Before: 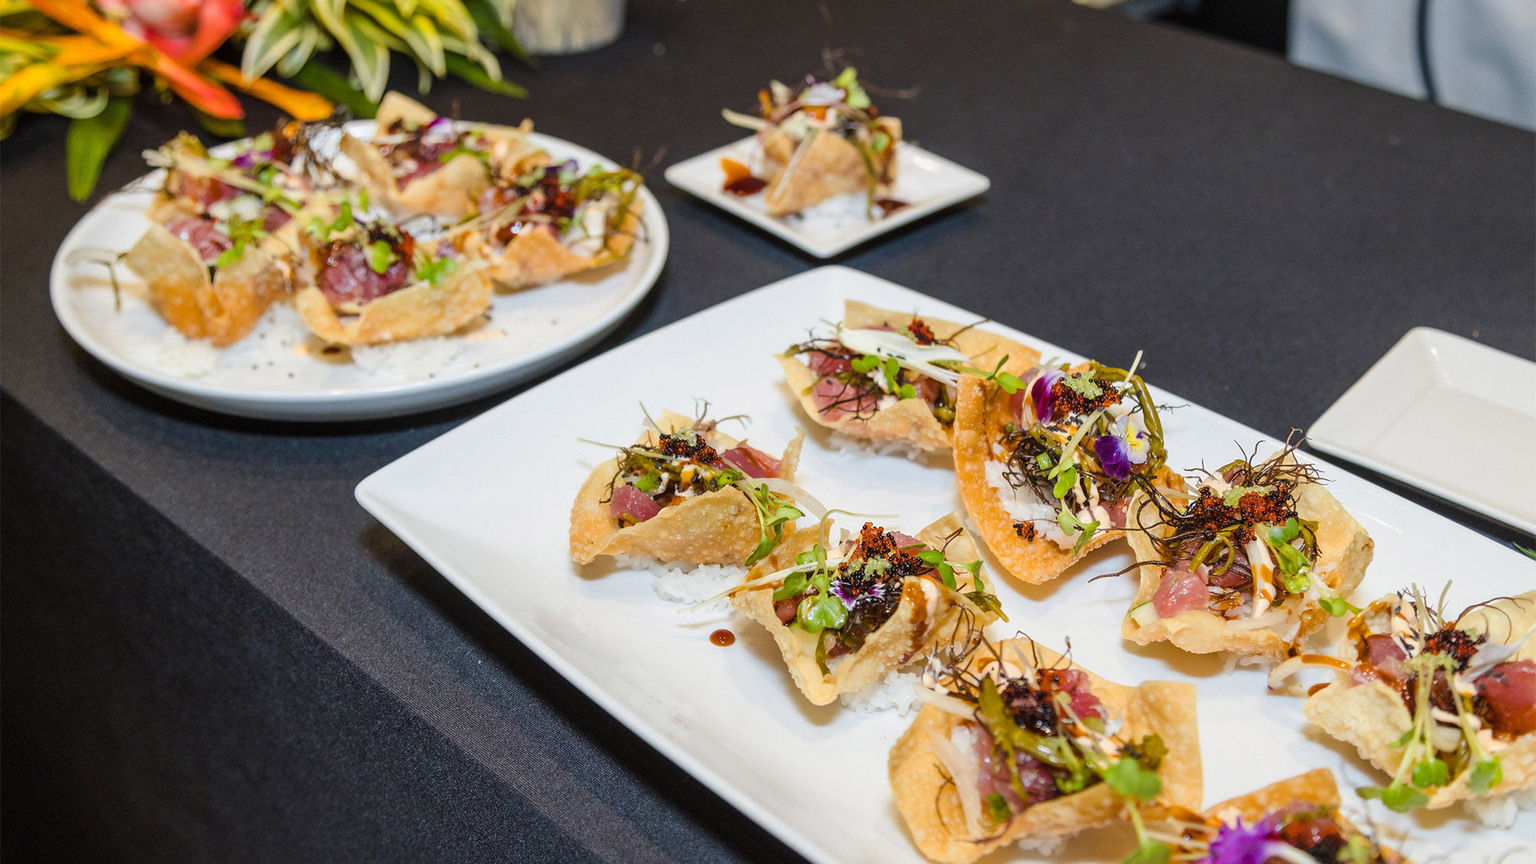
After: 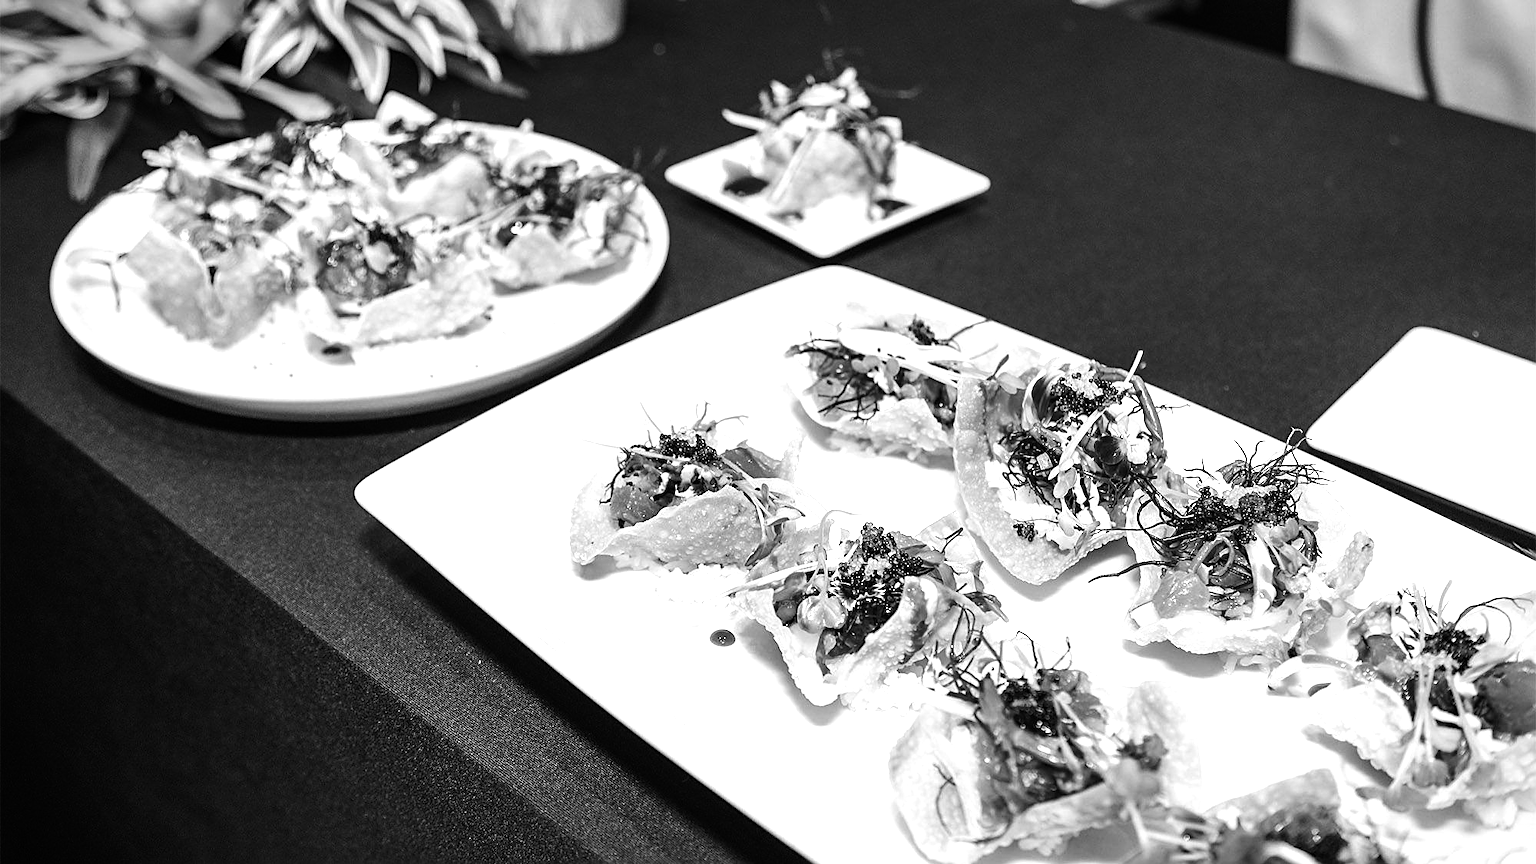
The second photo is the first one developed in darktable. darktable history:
rgb levels: preserve colors max RGB
monochrome: a -4.13, b 5.16, size 1
vignetting: fall-off radius 60.92%
tone equalizer: -8 EV -1.08 EV, -7 EV -1.01 EV, -6 EV -0.867 EV, -5 EV -0.578 EV, -3 EV 0.578 EV, -2 EV 0.867 EV, -1 EV 1.01 EV, +0 EV 1.08 EV, edges refinement/feathering 500, mask exposure compensation -1.57 EV, preserve details no
sharpen: on, module defaults
color correction: highlights a* -0.137, highlights b* -5.91, shadows a* -0.137, shadows b* -0.137
